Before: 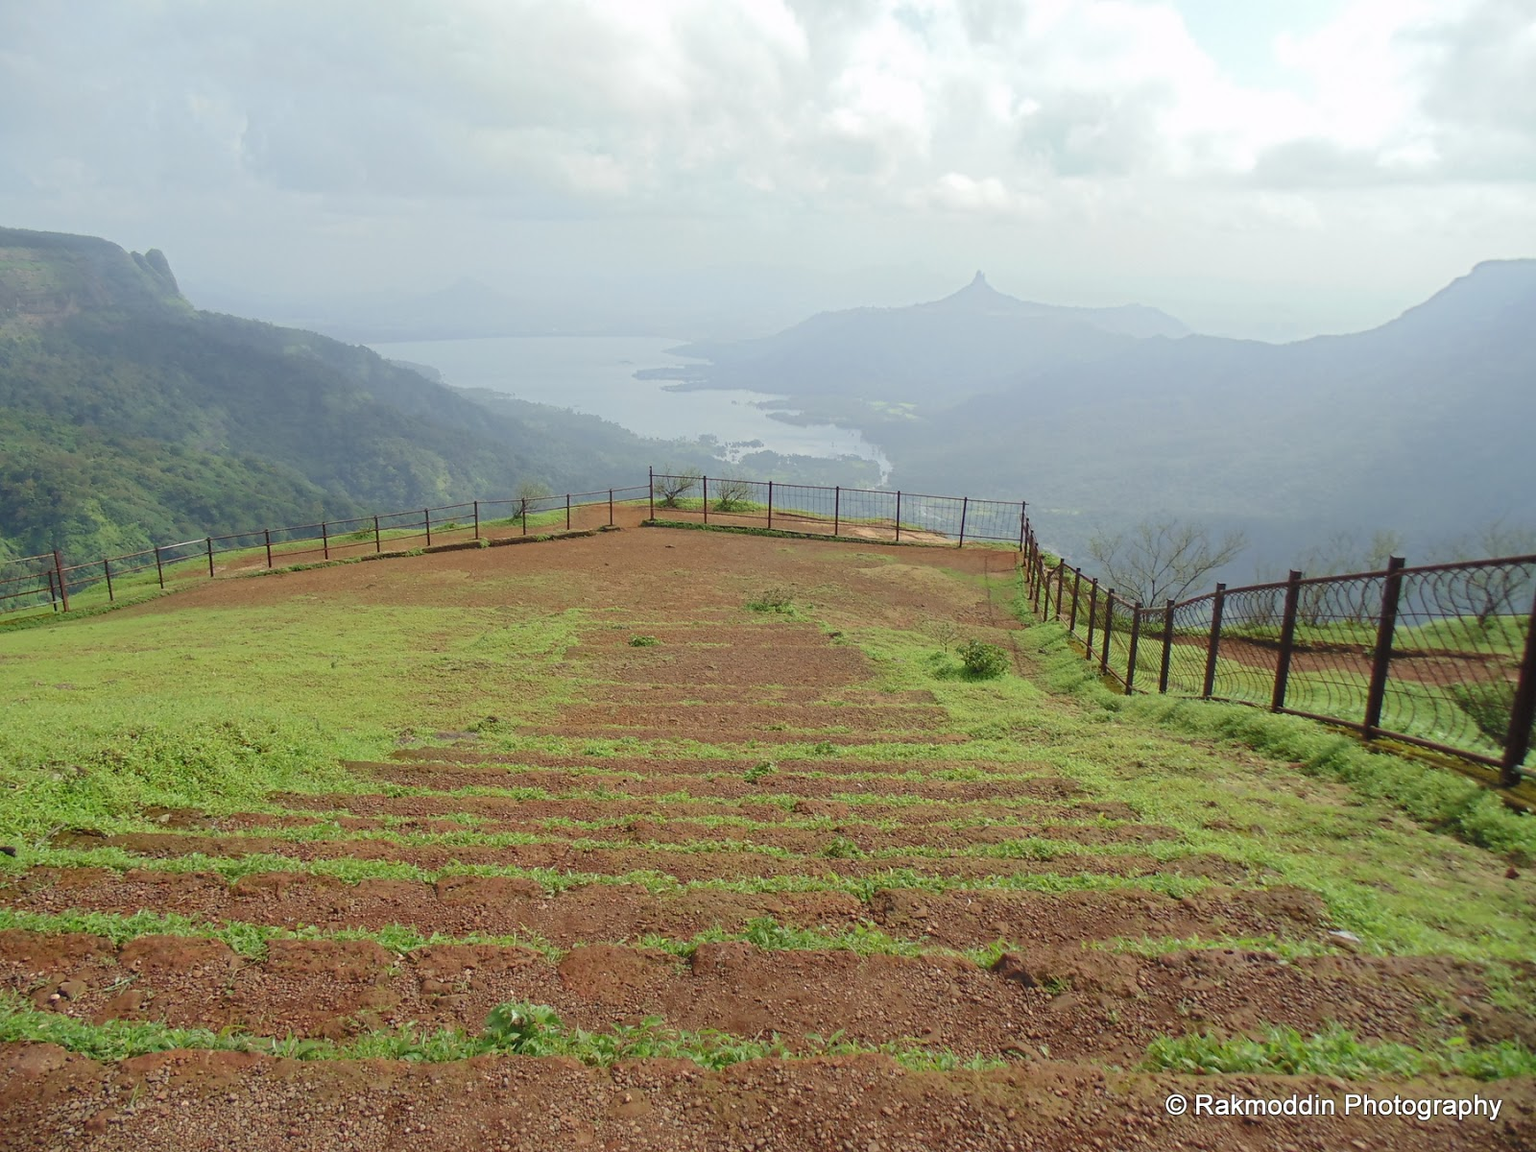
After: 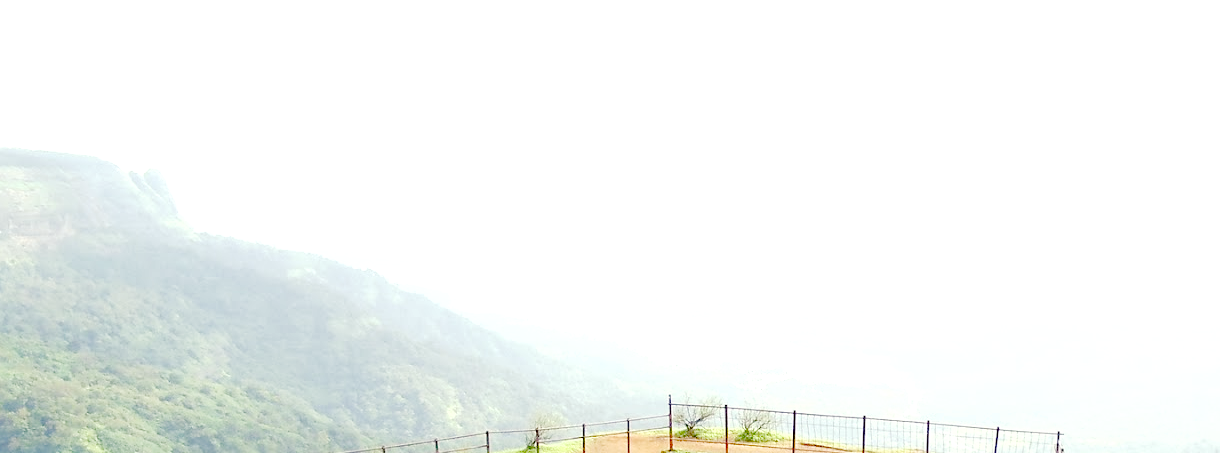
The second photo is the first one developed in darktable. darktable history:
tone equalizer: -8 EV -1.09 EV, -7 EV -0.975 EV, -6 EV -0.855 EV, -5 EV -0.56 EV, -3 EV 0.56 EV, -2 EV 0.869 EV, -1 EV 0.989 EV, +0 EV 1.08 EV
crop: left 0.519%, top 7.642%, right 23.203%, bottom 54.533%
exposure: black level correction 0, exposure 0.695 EV, compensate exposure bias true, compensate highlight preservation false
base curve: curves: ch0 [(0, 0) (0.036, 0.01) (0.123, 0.254) (0.258, 0.504) (0.507, 0.748) (1, 1)], preserve colors none
shadows and highlights: shadows -20.02, white point adjustment -2.12, highlights -35.02
sharpen: amount 0.201
color correction: highlights a* -1.01, highlights b* 4.58, shadows a* 3.59
